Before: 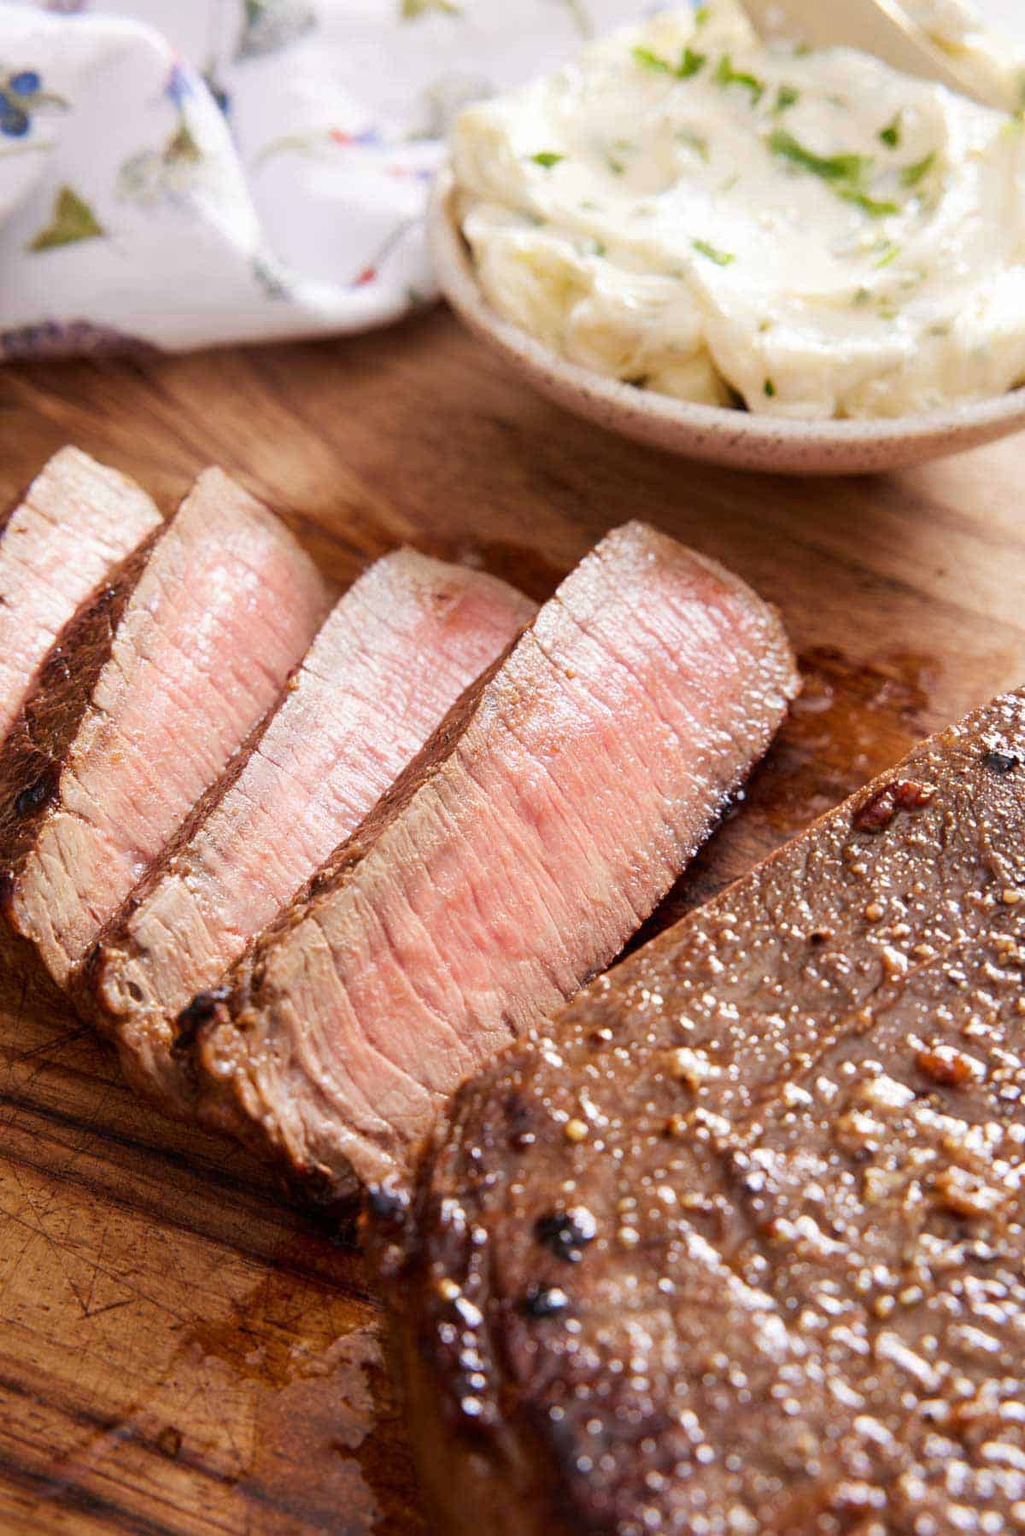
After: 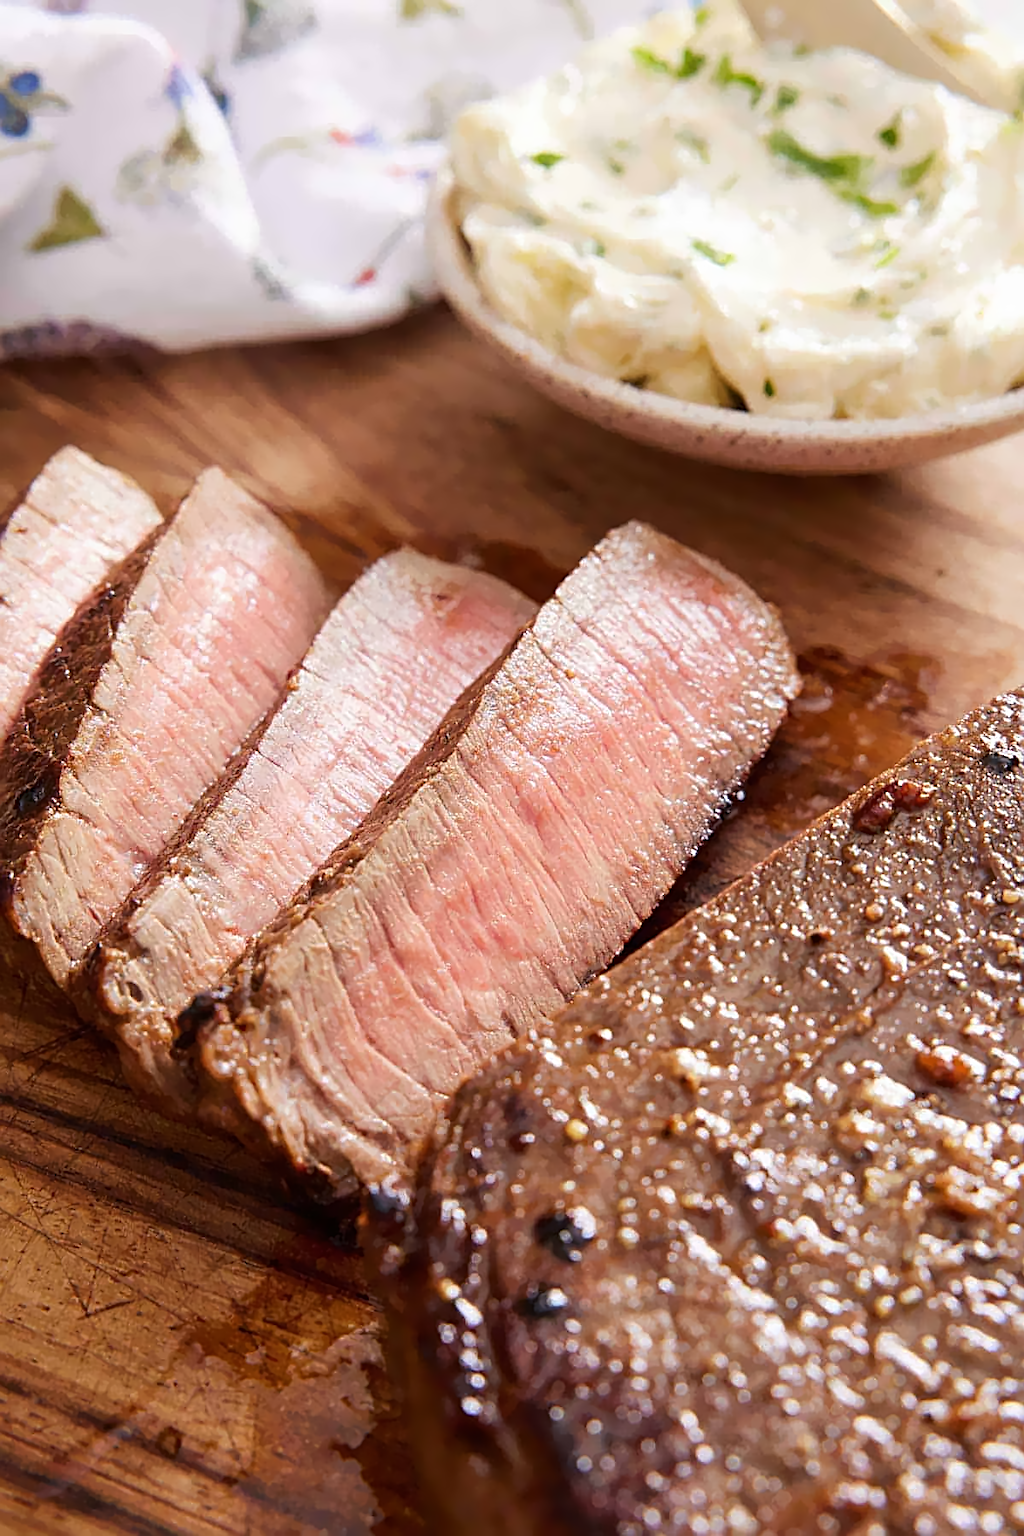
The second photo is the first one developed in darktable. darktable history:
denoise (profiled): central pixel weight 0, a [-1, 0, 0], b [0, 0, 0], mode non-local means, y [[0, 0, 0.5 ×5] ×4, [0.5 ×7], [0.5 ×7]], fix various bugs in algorithm false, upgrade profiled transform false, color mode RGB, compensate highlight preservation false
sharpen: radius 2.363, amount 0.604
